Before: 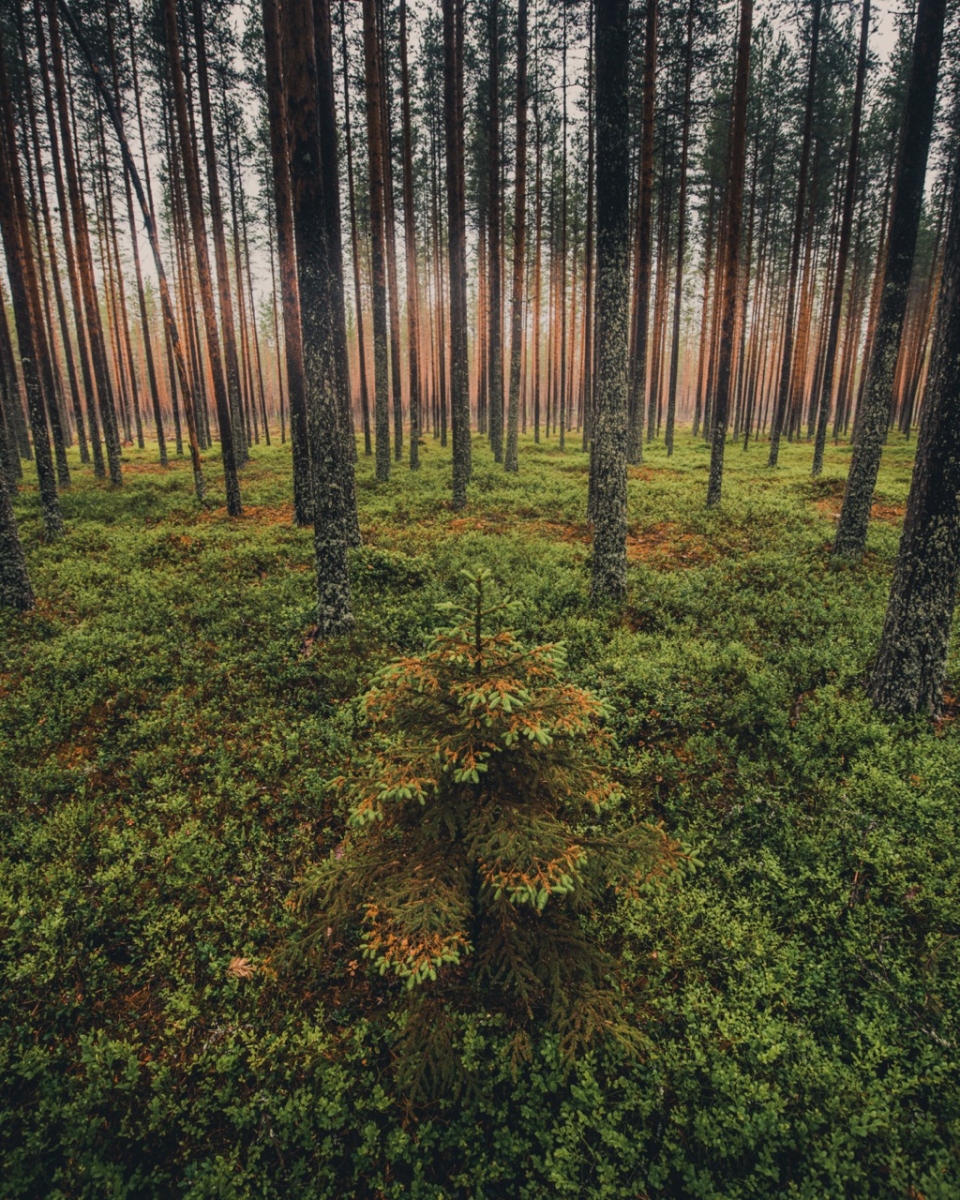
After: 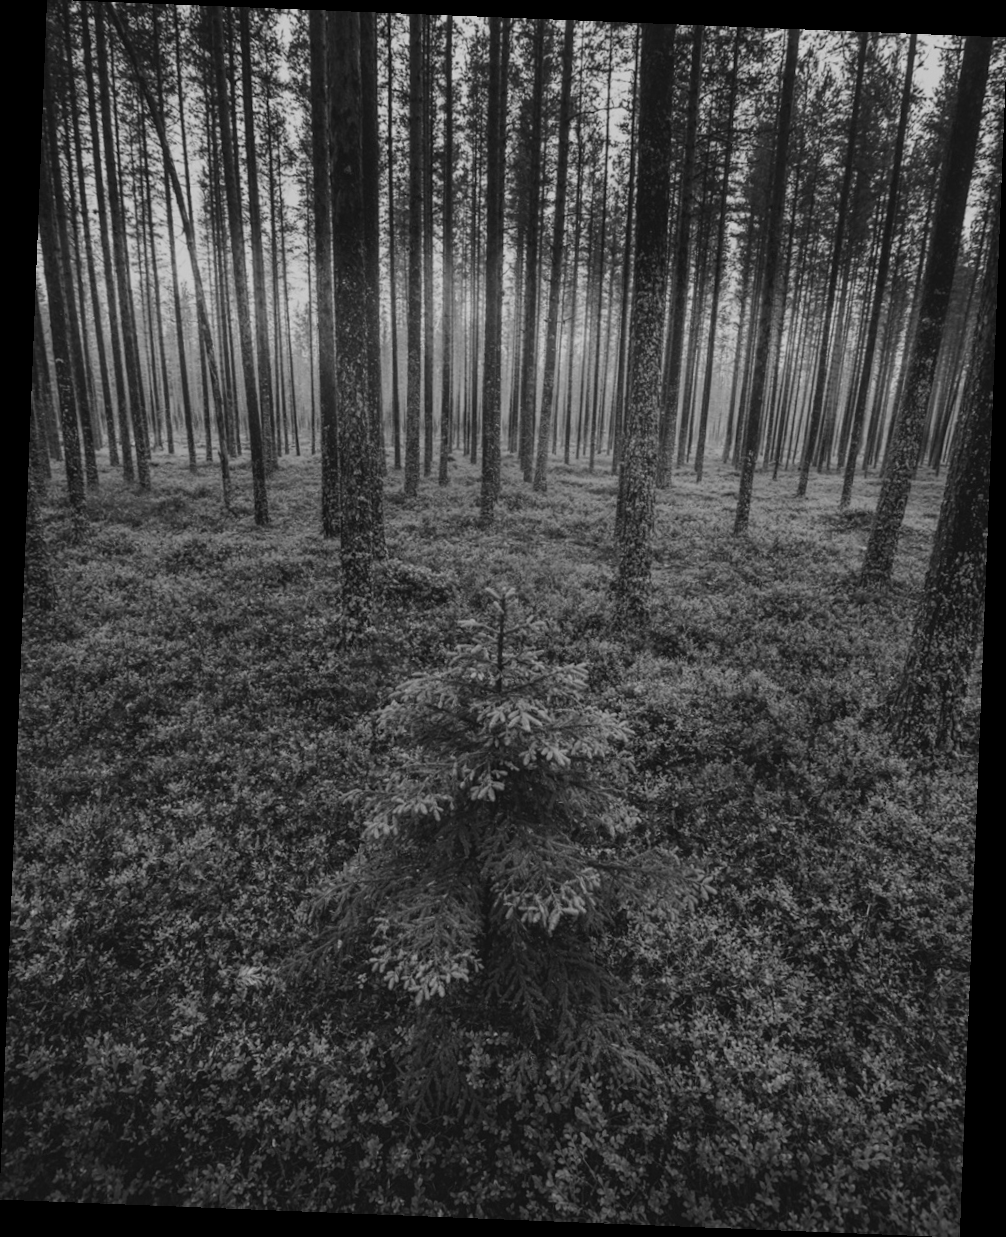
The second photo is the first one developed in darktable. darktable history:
rotate and perspective: rotation 2.27°, automatic cropping off
color calibration: output gray [0.31, 0.36, 0.33, 0], gray › normalize channels true, illuminant same as pipeline (D50), adaptation XYZ, x 0.346, y 0.359, gamut compression 0
